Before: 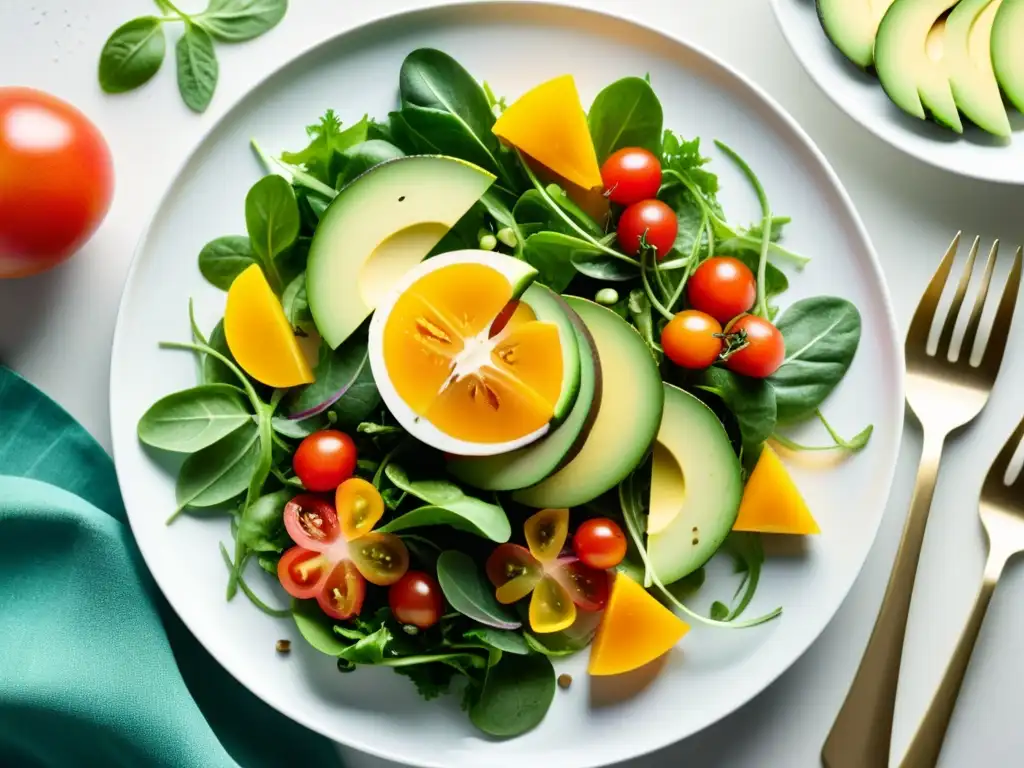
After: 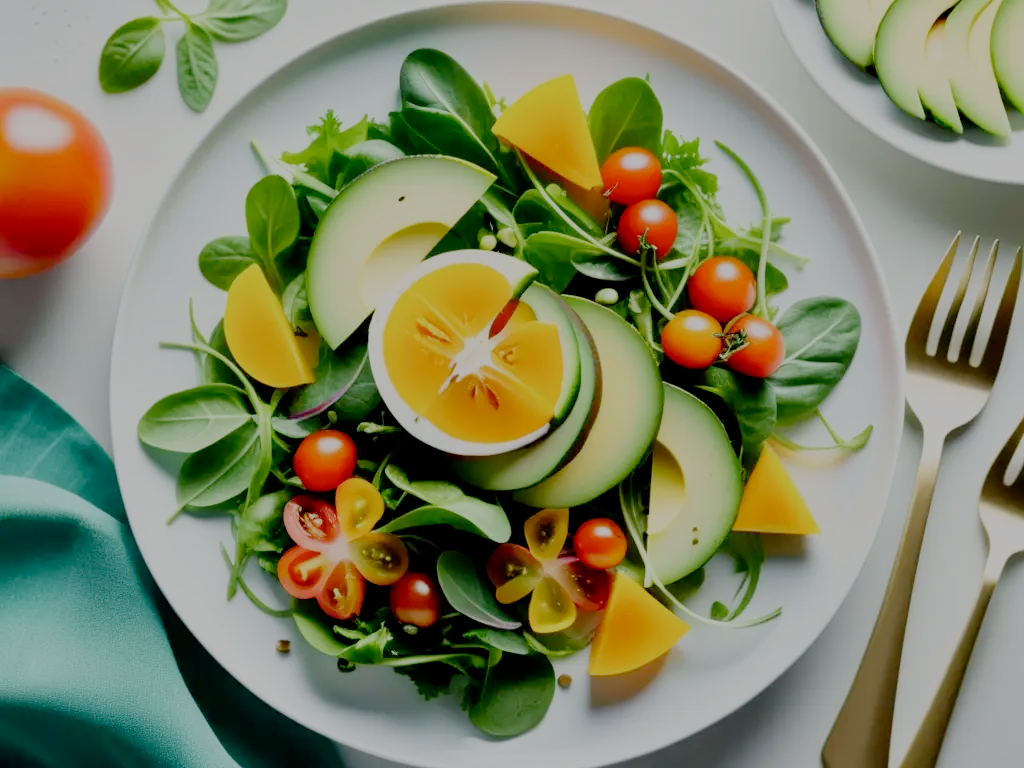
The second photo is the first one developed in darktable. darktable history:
filmic rgb: black relative exposure -8.01 EV, white relative exposure 8.02 EV, hardness 2.41, latitude 10.24%, contrast 0.736, highlights saturation mix 8.52%, shadows ↔ highlights balance 2.21%, preserve chrominance no, color science v4 (2020), contrast in shadows soft, contrast in highlights soft
